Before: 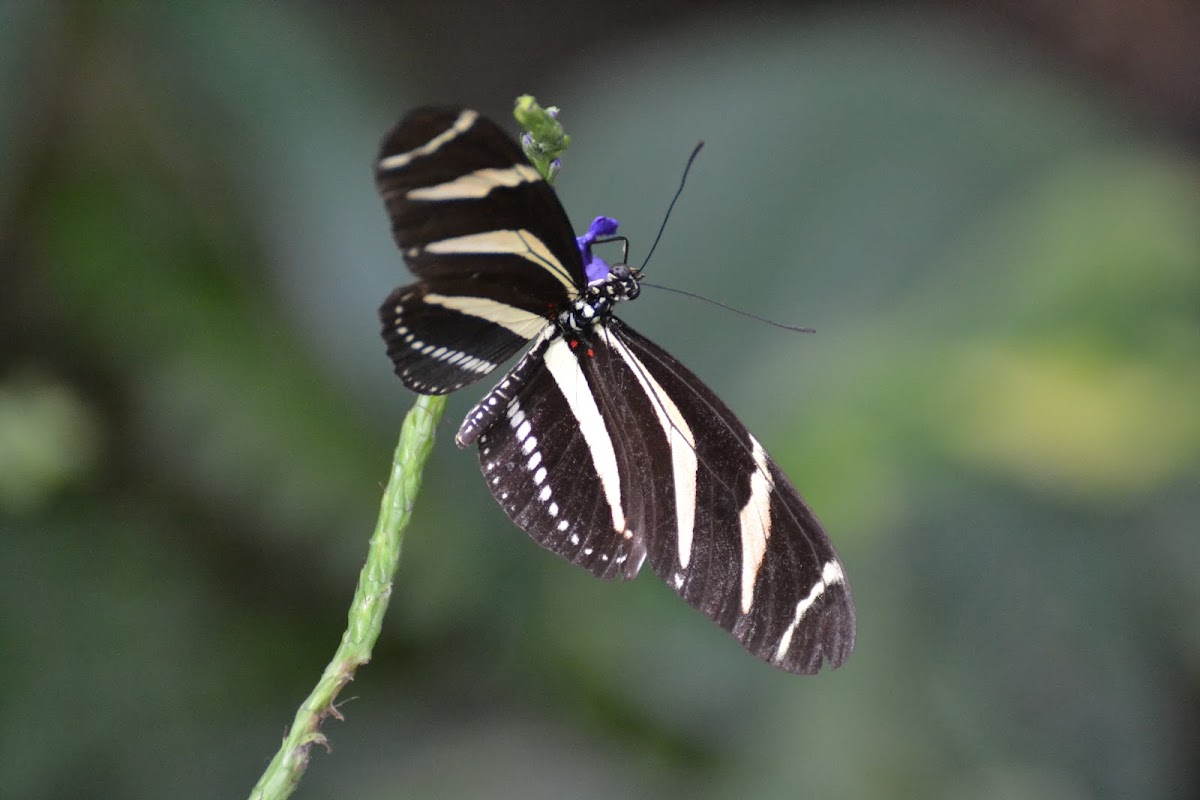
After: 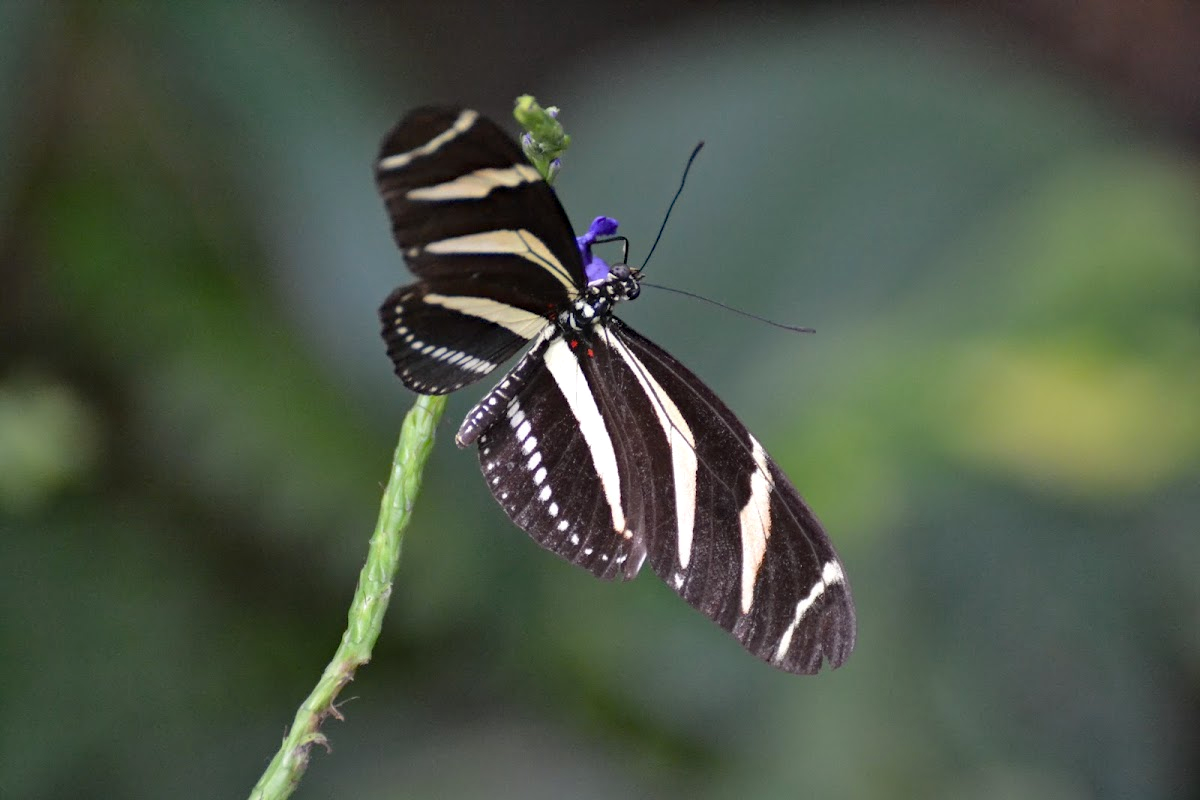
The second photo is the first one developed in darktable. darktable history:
haze removal: compatibility mode true, adaptive false
color calibration: illuminant same as pipeline (D50), adaptation XYZ, x 0.345, y 0.358, temperature 5006.65 K
